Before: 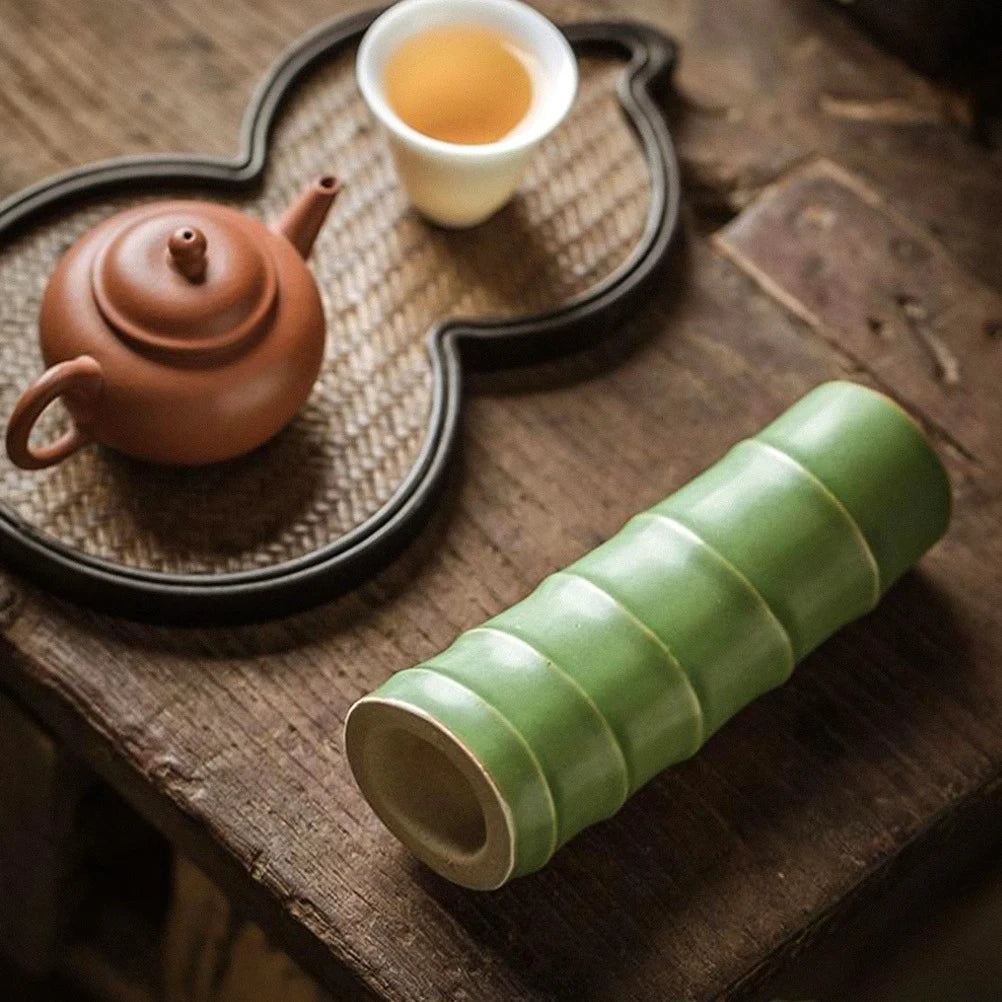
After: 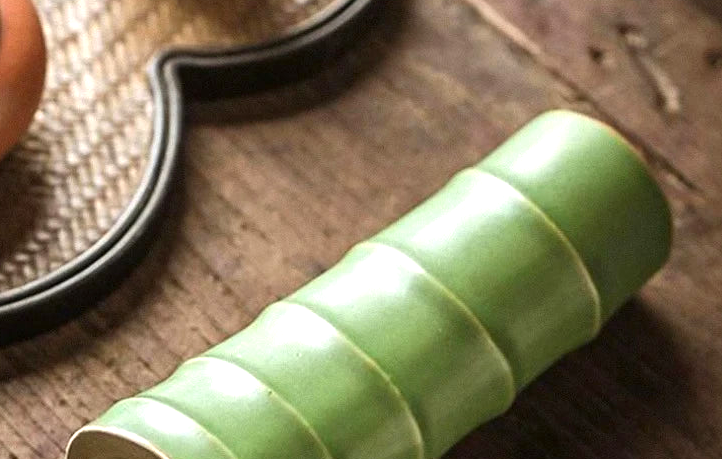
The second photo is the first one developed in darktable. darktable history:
crop and rotate: left 27.938%, top 27.046%, bottom 27.046%
exposure: exposure 0.6 EV, compensate highlight preservation false
